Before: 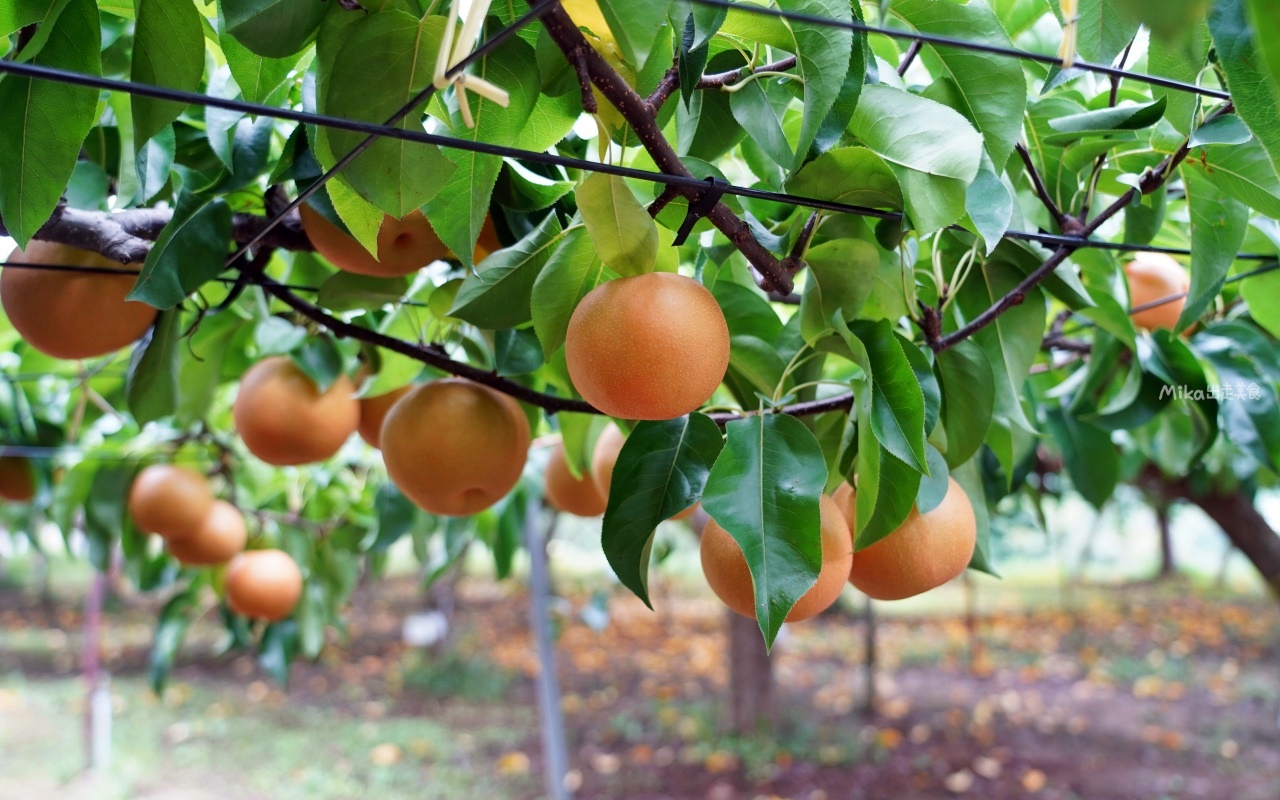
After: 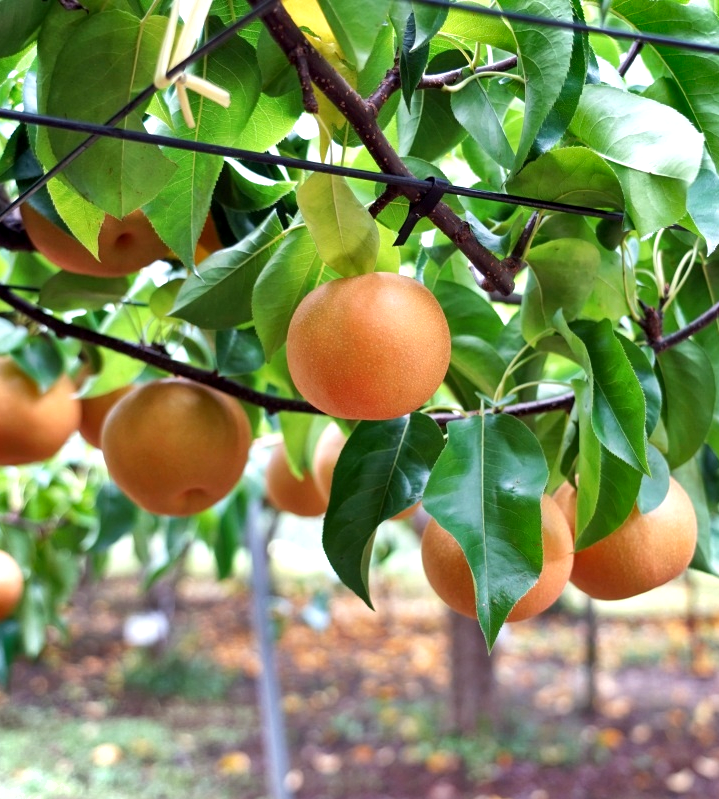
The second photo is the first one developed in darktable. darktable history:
crop: left 21.837%, right 21.974%, bottom 0.014%
shadows and highlights: shadows 30.61, highlights -62.66, soften with gaussian
local contrast: highlights 104%, shadows 99%, detail 119%, midtone range 0.2
exposure: exposure 0.48 EV, compensate exposure bias true, compensate highlight preservation false
